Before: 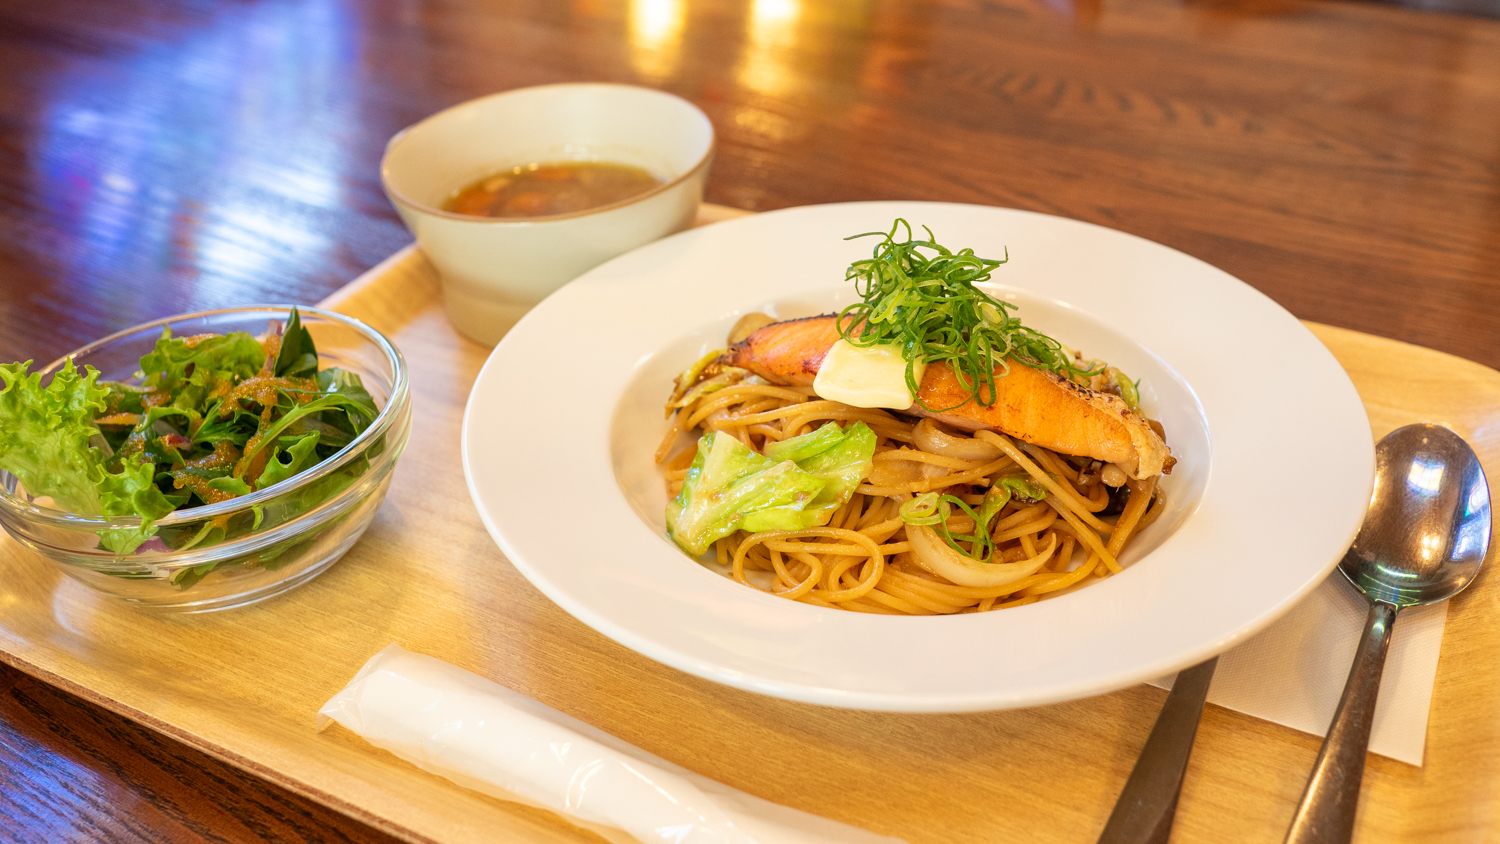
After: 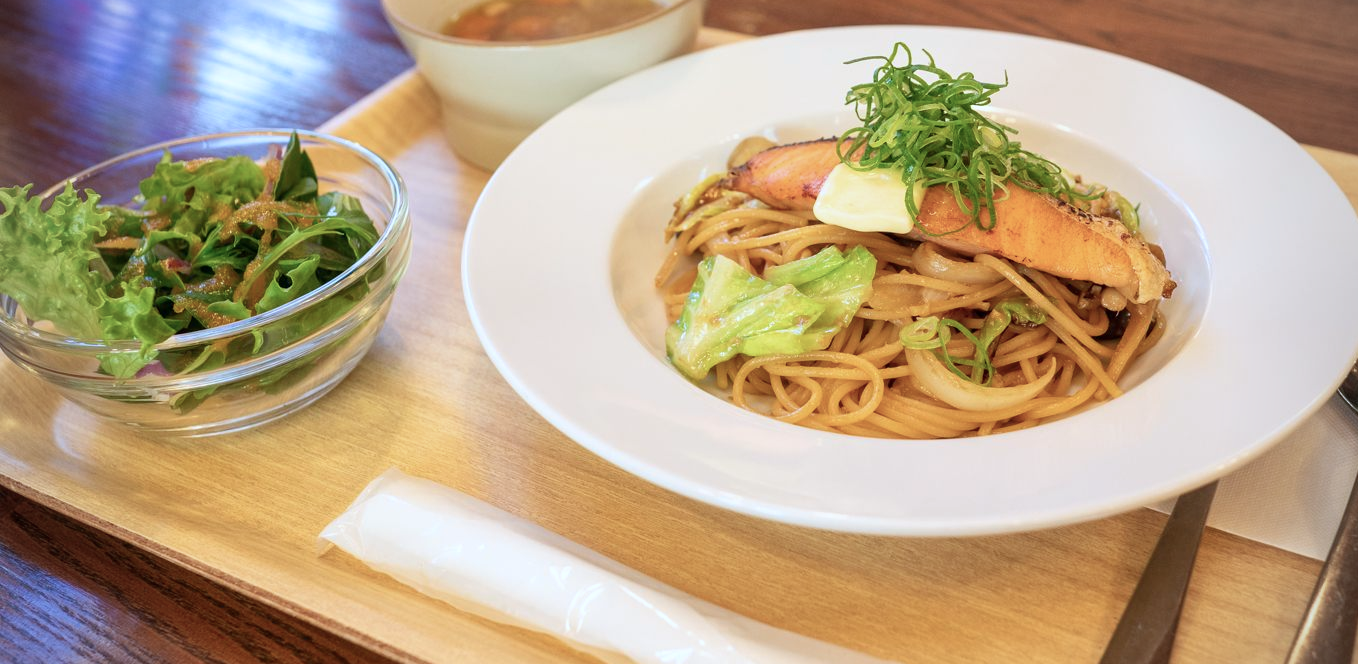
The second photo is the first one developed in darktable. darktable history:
crop: top 20.916%, right 9.437%, bottom 0.316%
color calibration: illuminant as shot in camera, x 0.369, y 0.376, temperature 4328.46 K, gamut compression 3
vignetting: fall-off radius 60.92%
